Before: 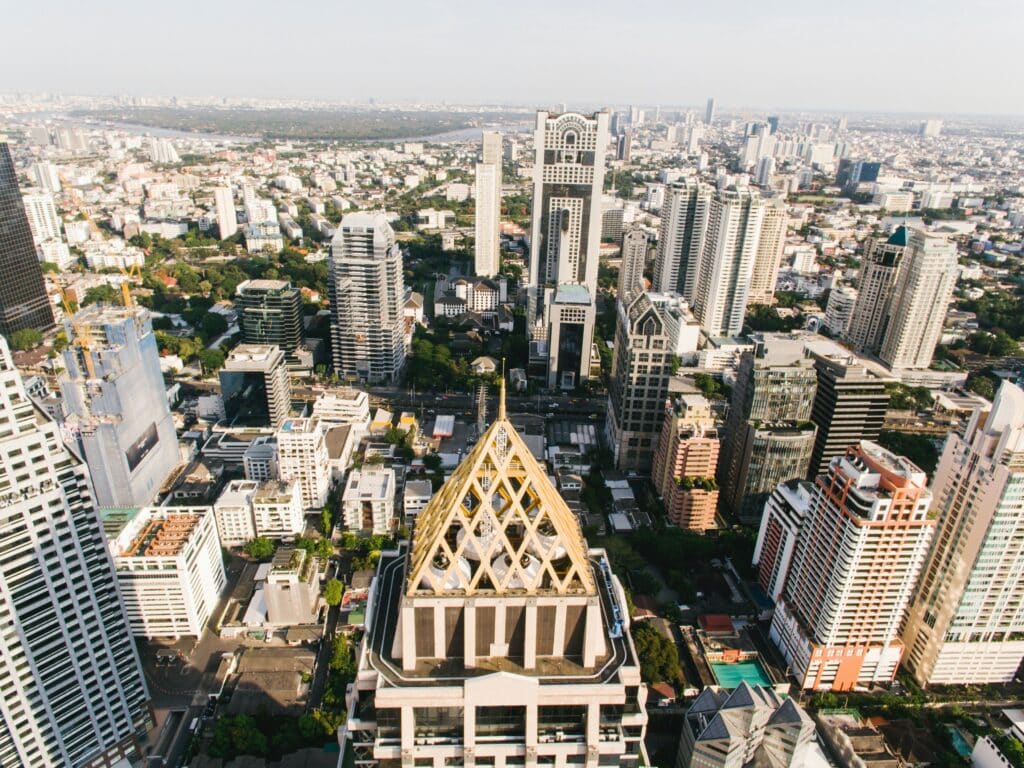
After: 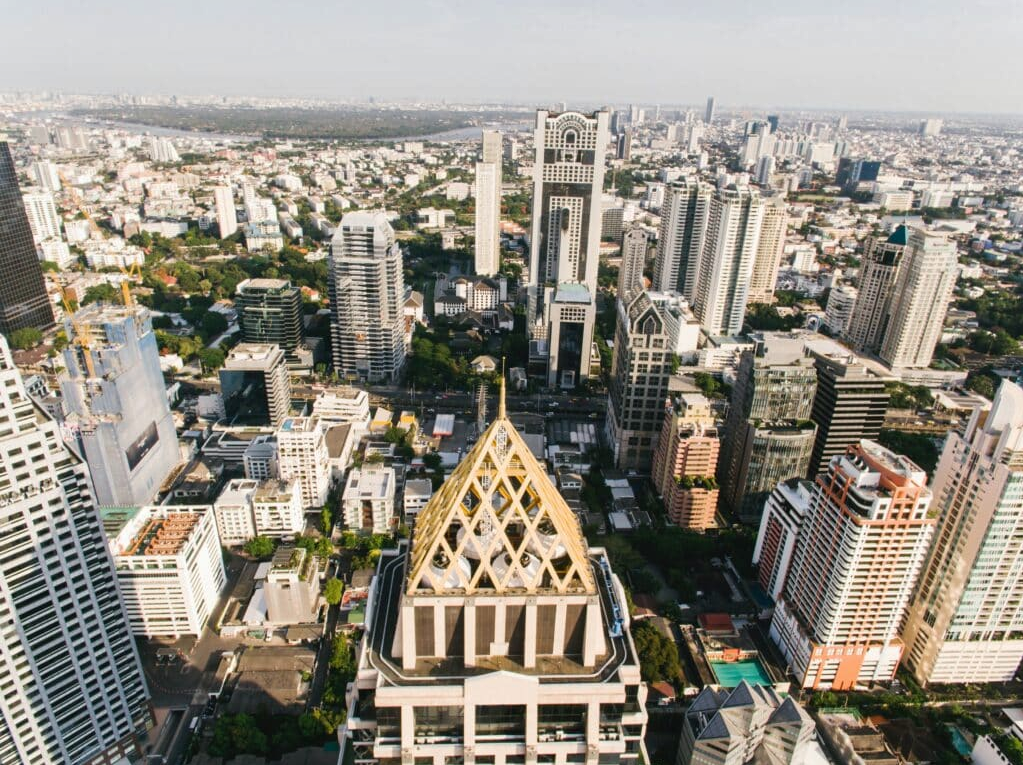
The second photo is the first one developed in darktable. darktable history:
crop: top 0.18%, bottom 0.174%
shadows and highlights: shadows 24.97, highlights -47.9, soften with gaussian
